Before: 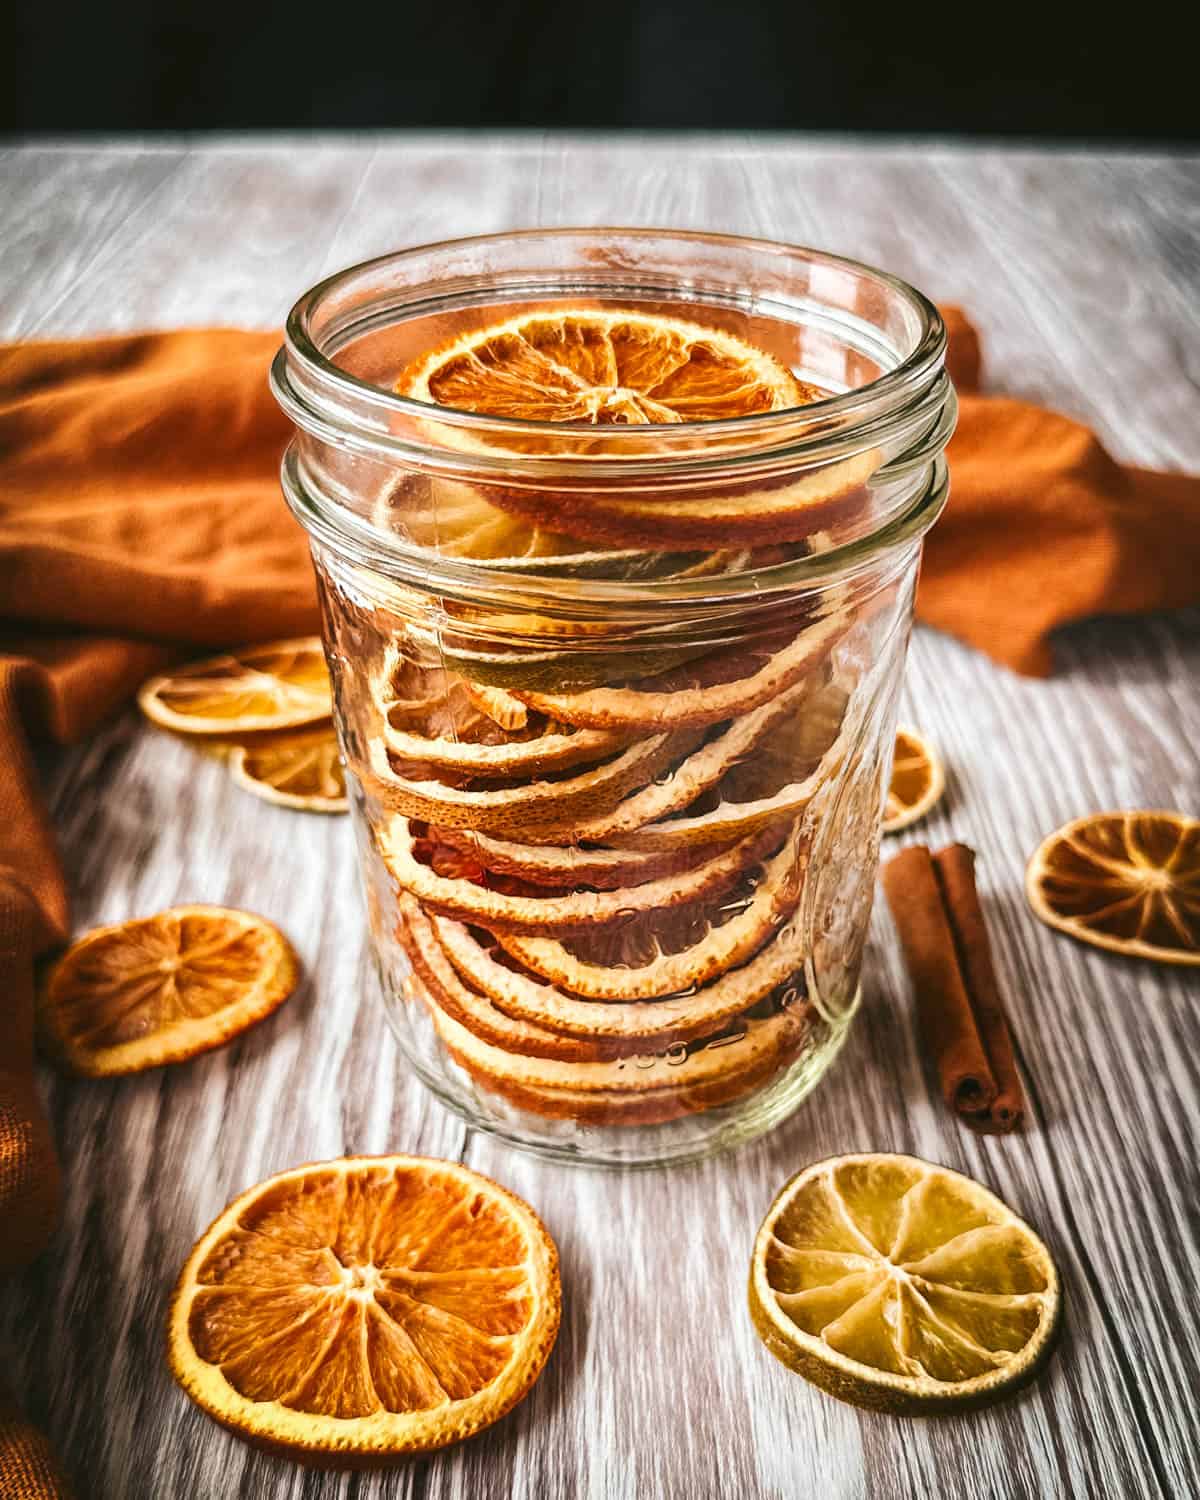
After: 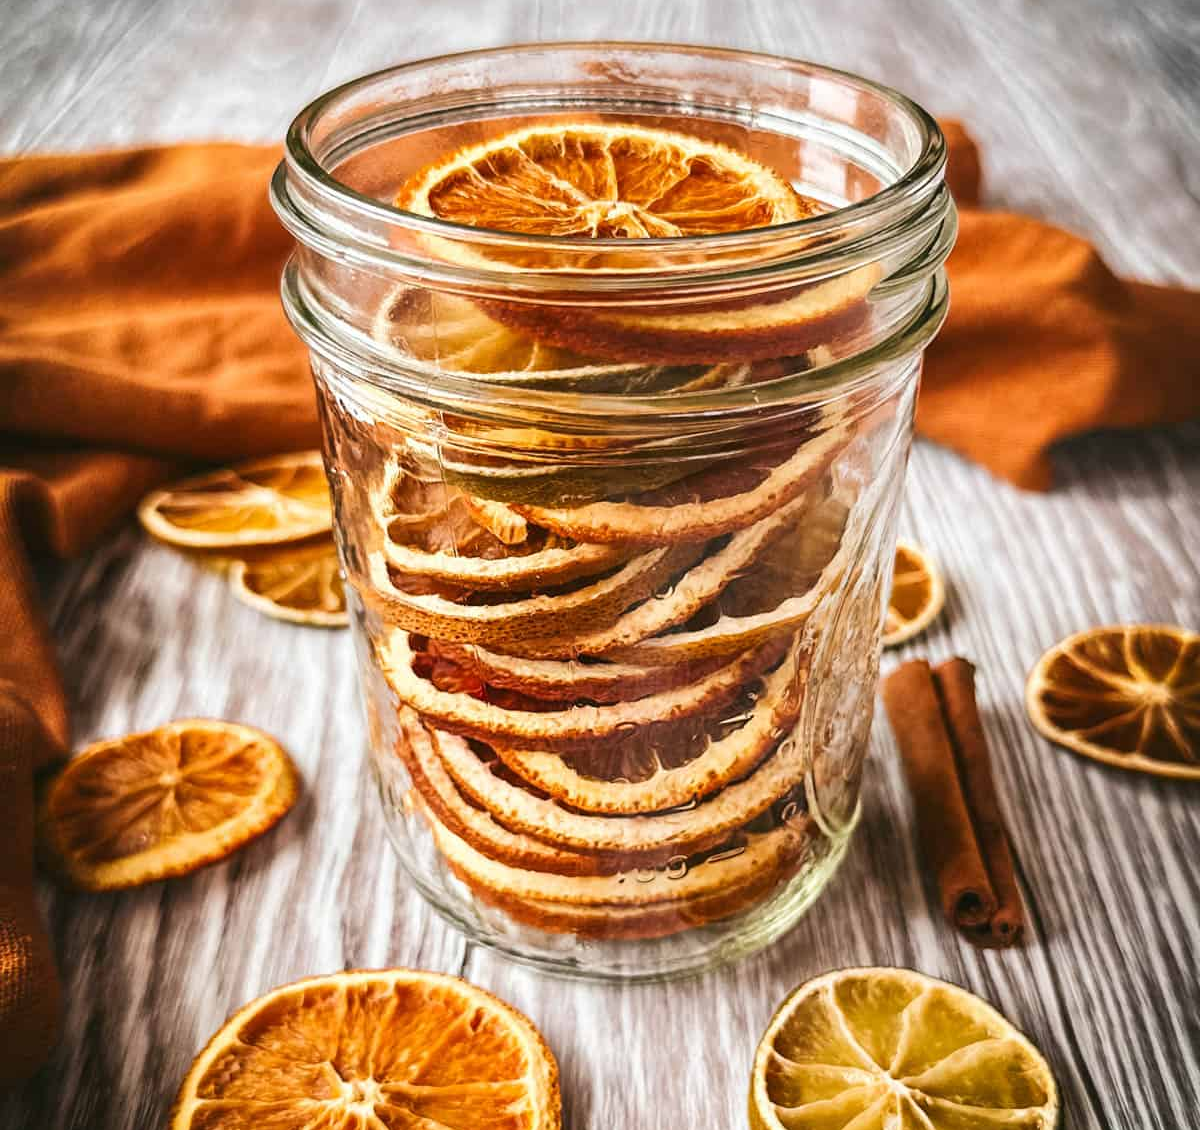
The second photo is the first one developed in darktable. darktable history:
crop and rotate: top 12.411%, bottom 12.204%
